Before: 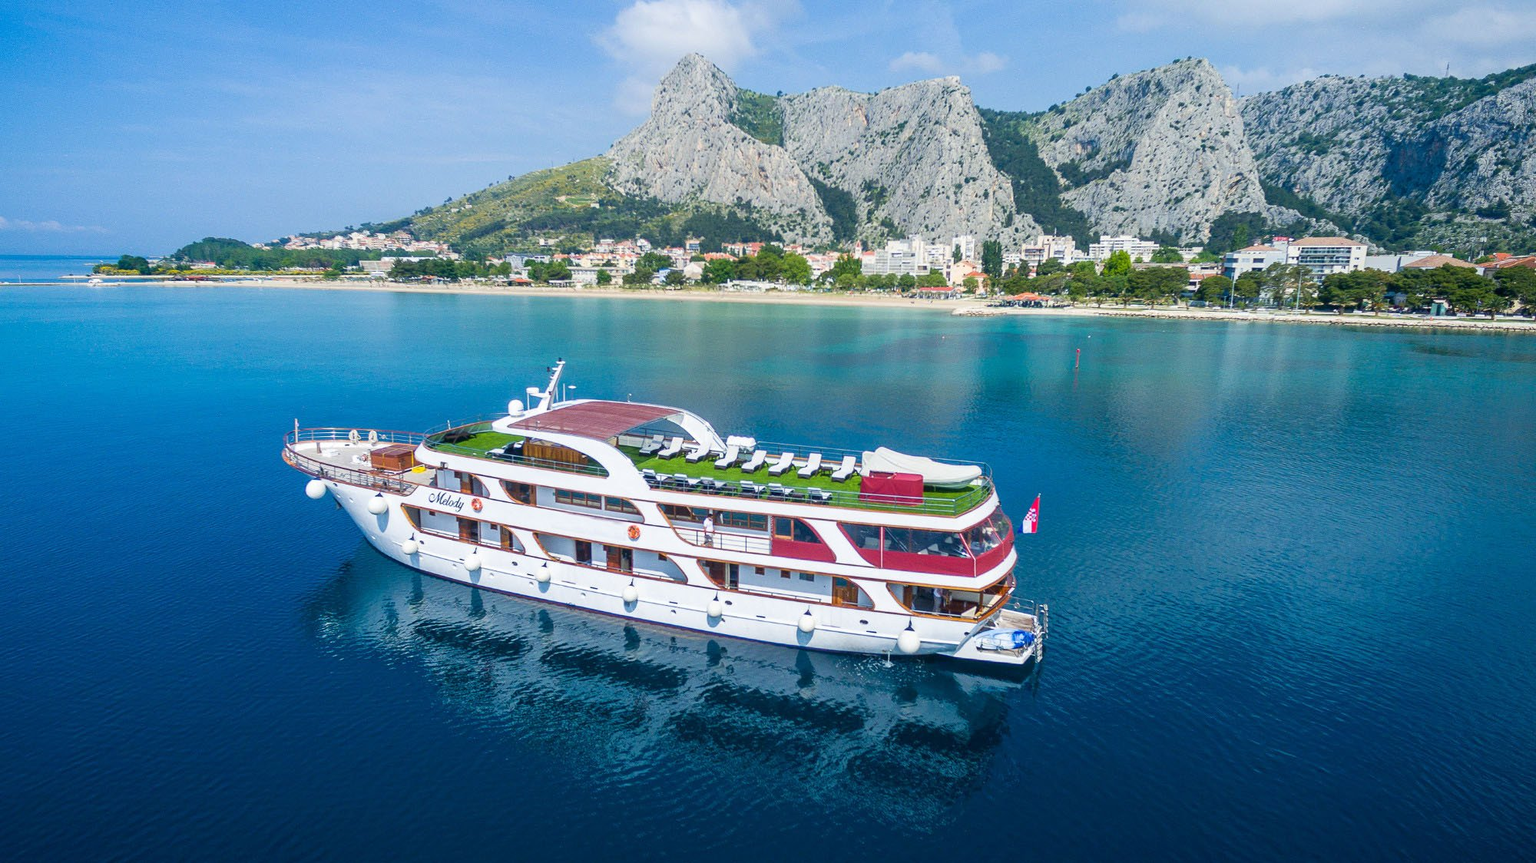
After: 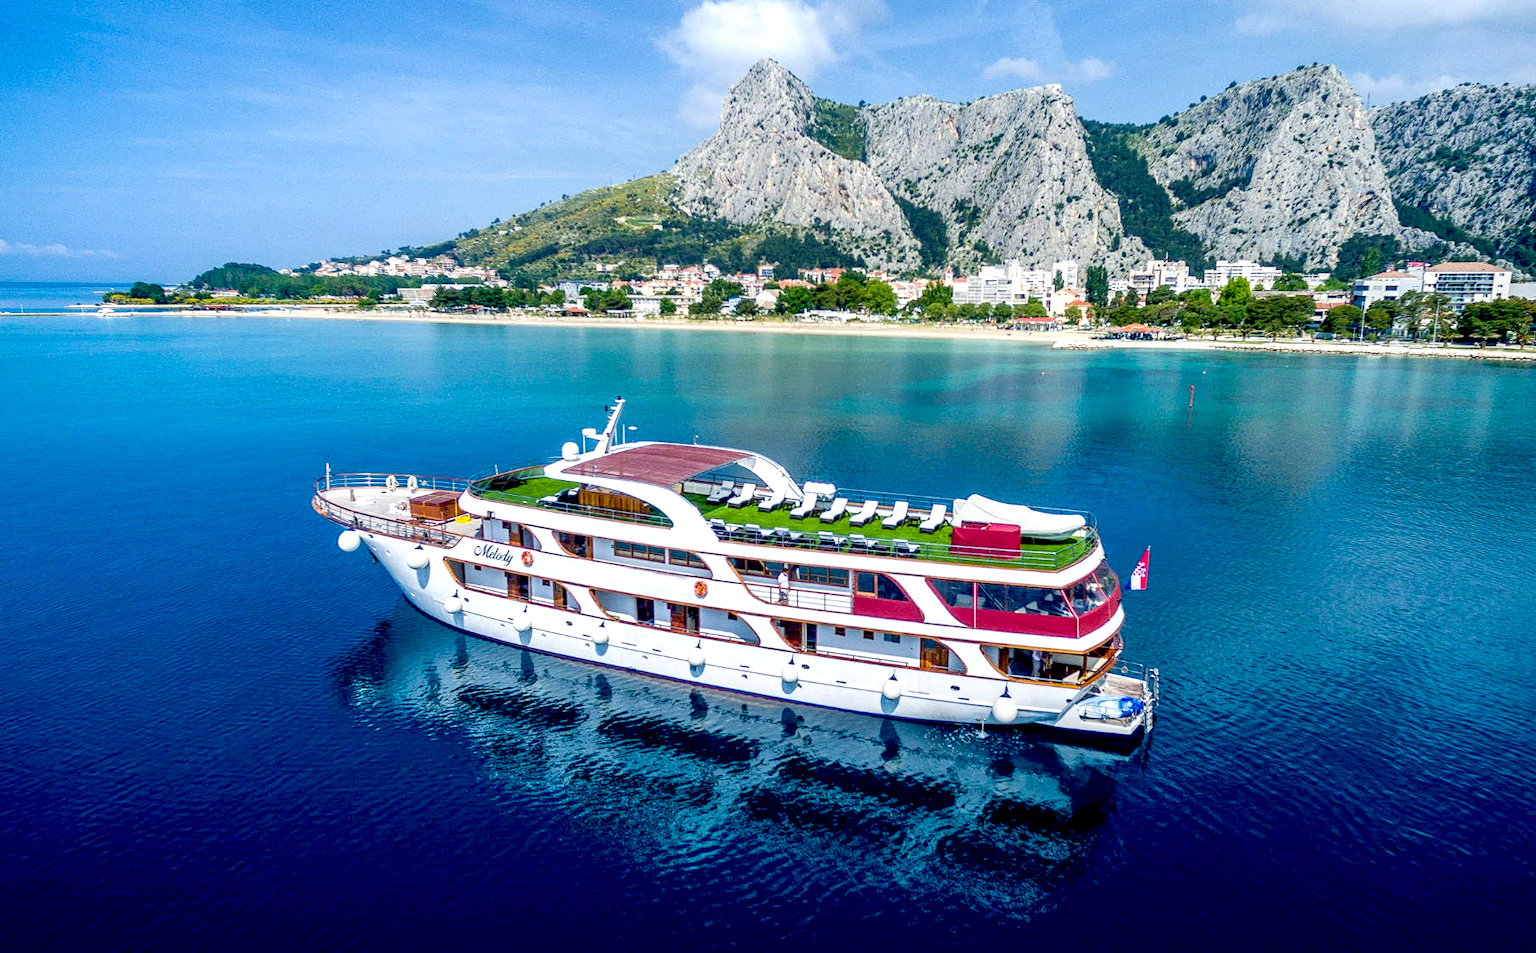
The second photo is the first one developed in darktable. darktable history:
crop: right 9.509%, bottom 0.031%
shadows and highlights: radius 337.17, shadows 29.01, soften with gaussian
exposure: black level correction 0.031, exposure 0.304 EV, compensate highlight preservation false
local contrast: detail 130%
